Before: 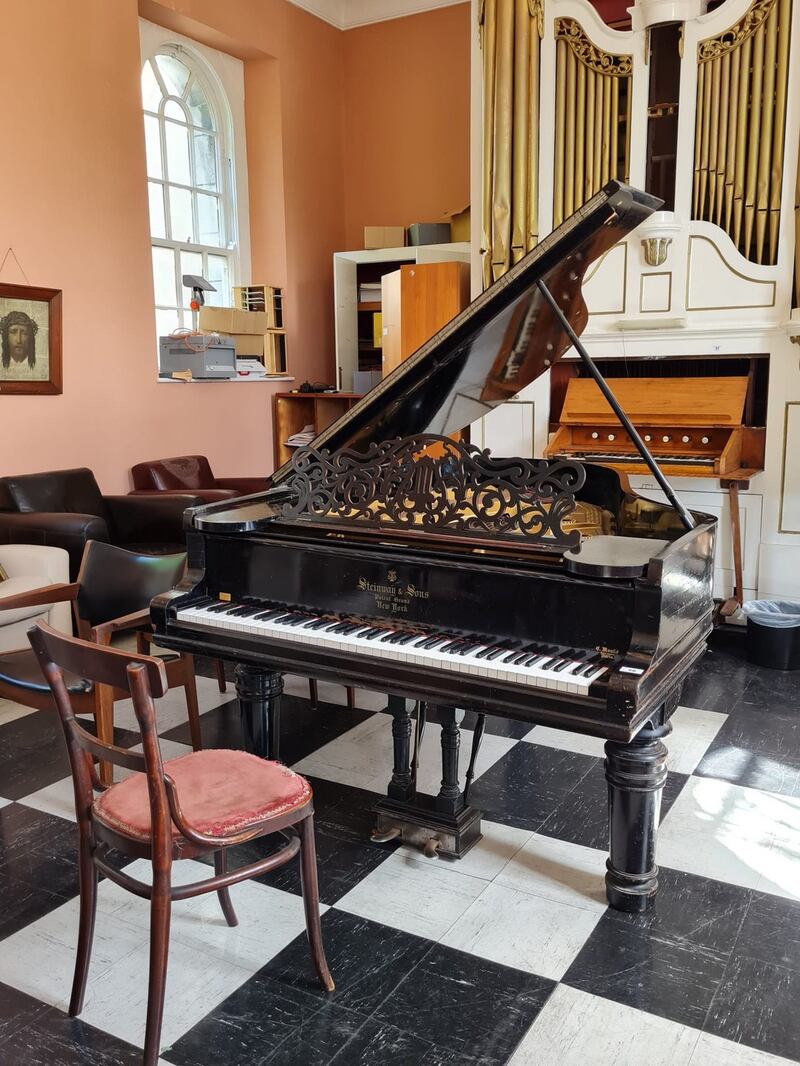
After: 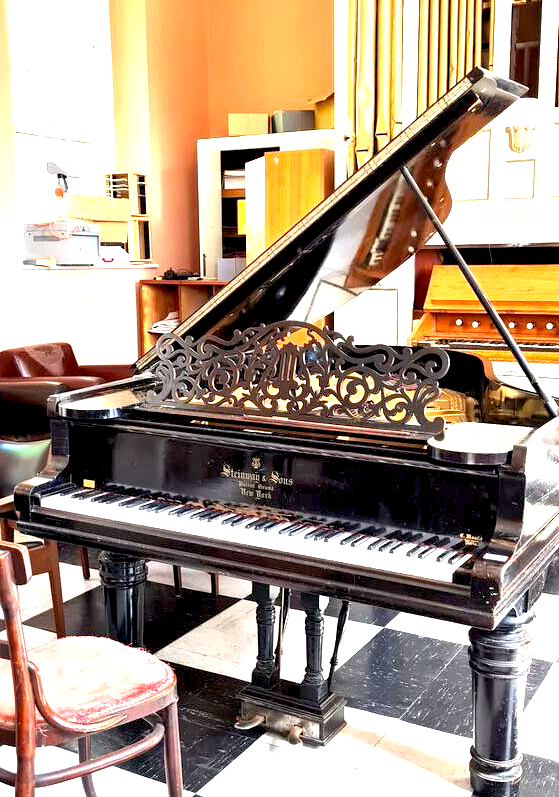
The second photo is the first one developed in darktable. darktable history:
levels: mode automatic, gray 50.8%
crop and rotate: left 17.046%, top 10.659%, right 12.989%, bottom 14.553%
exposure: black level correction 0.005, exposure 2.084 EV, compensate highlight preservation false
